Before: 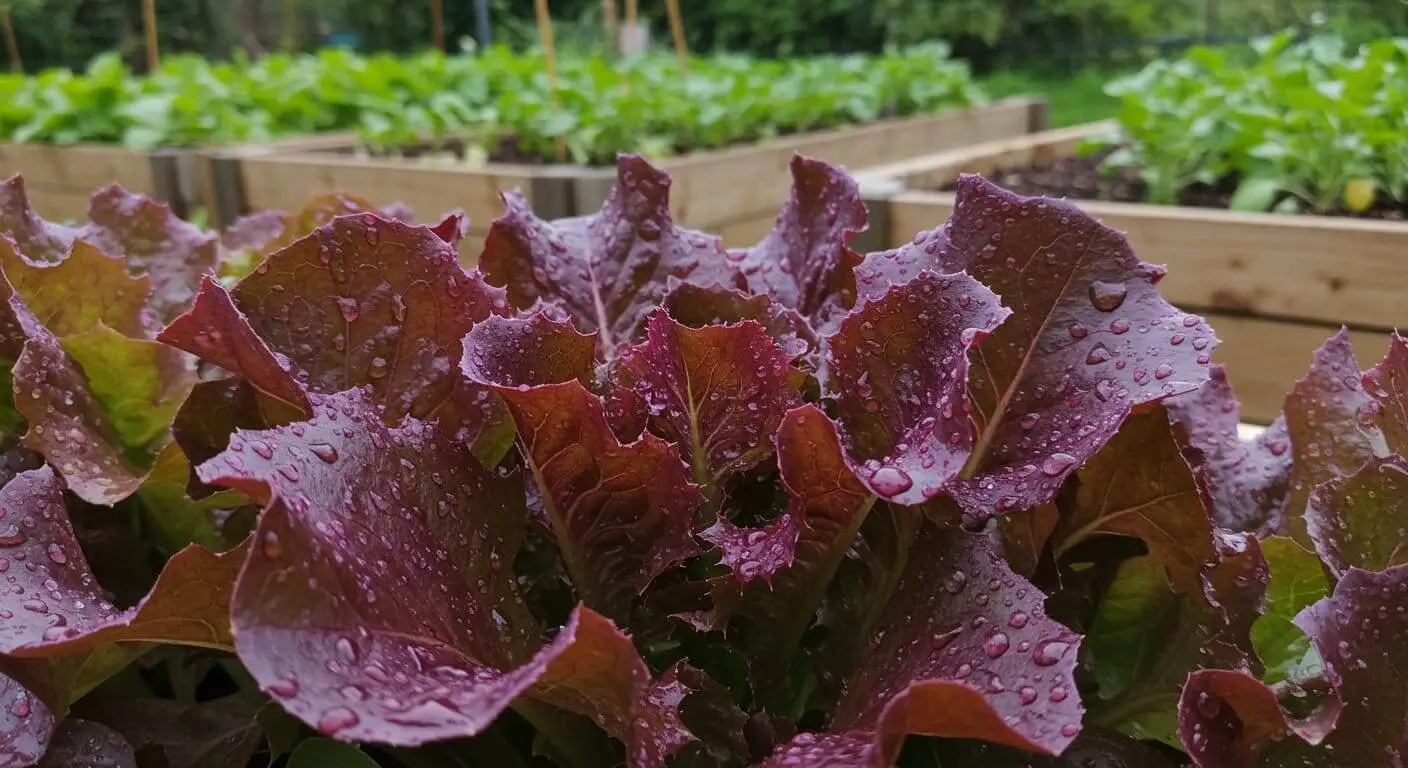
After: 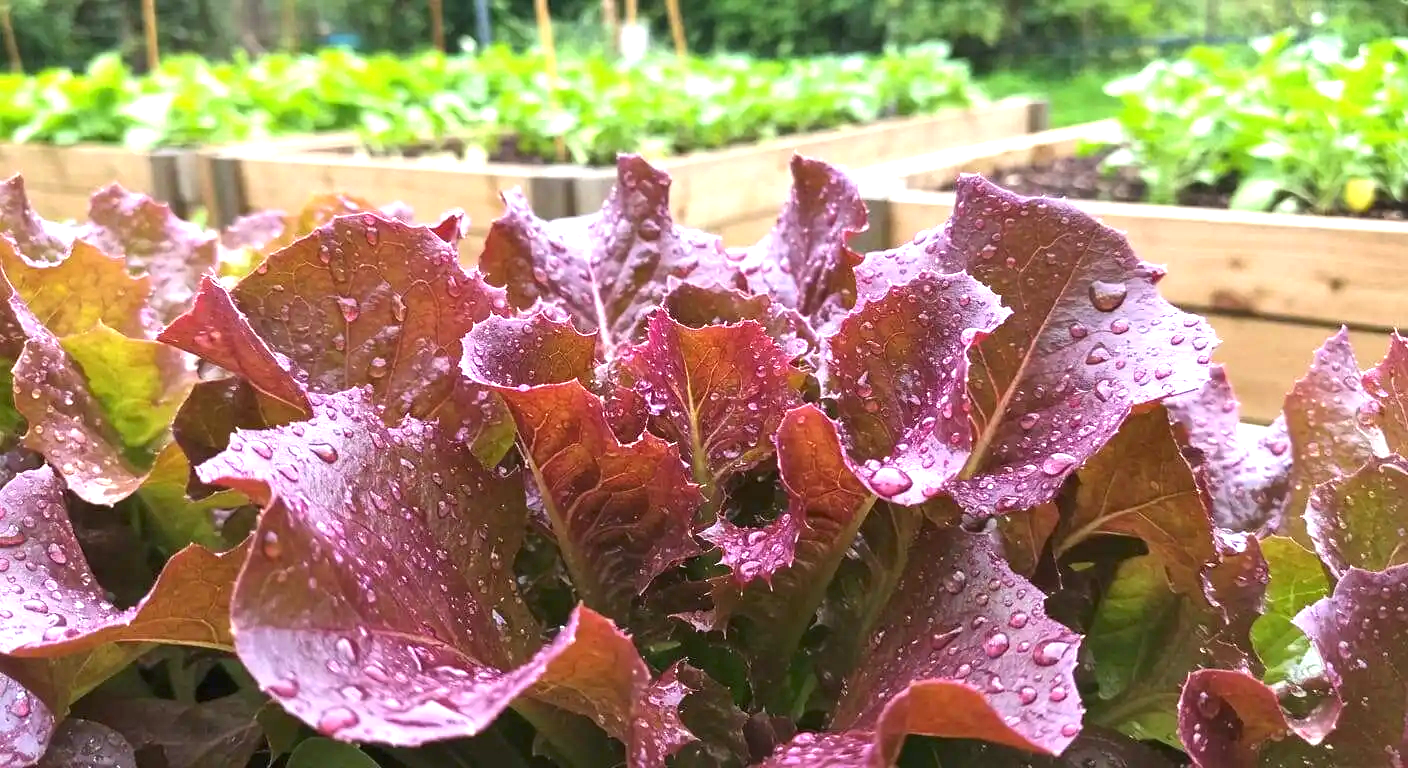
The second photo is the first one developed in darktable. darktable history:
exposure: black level correction 0, exposure 1.76 EV, compensate highlight preservation false
